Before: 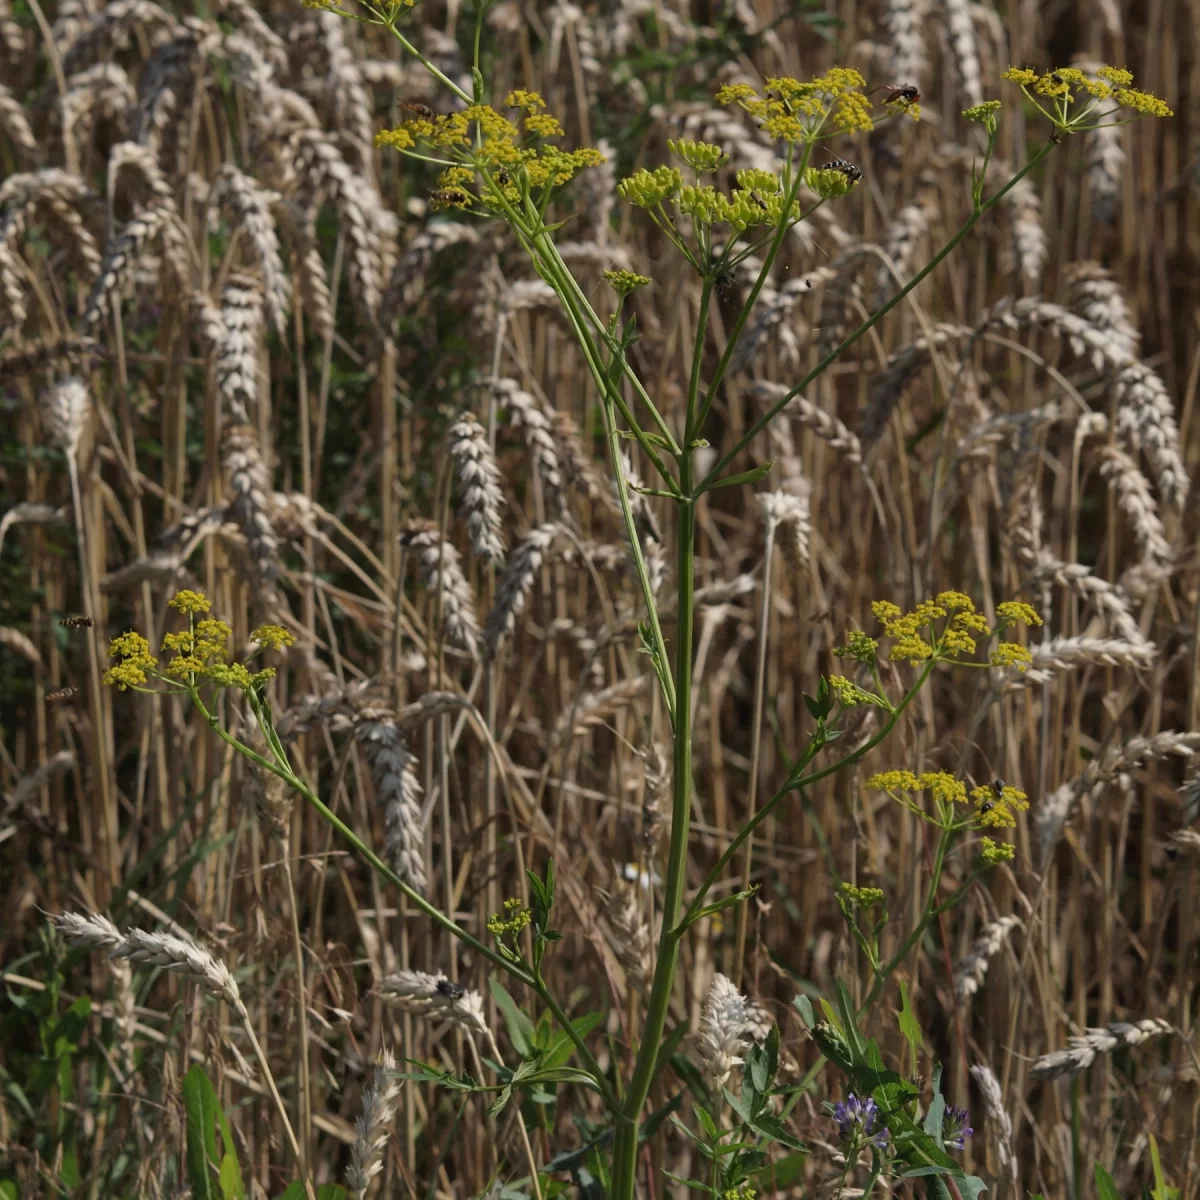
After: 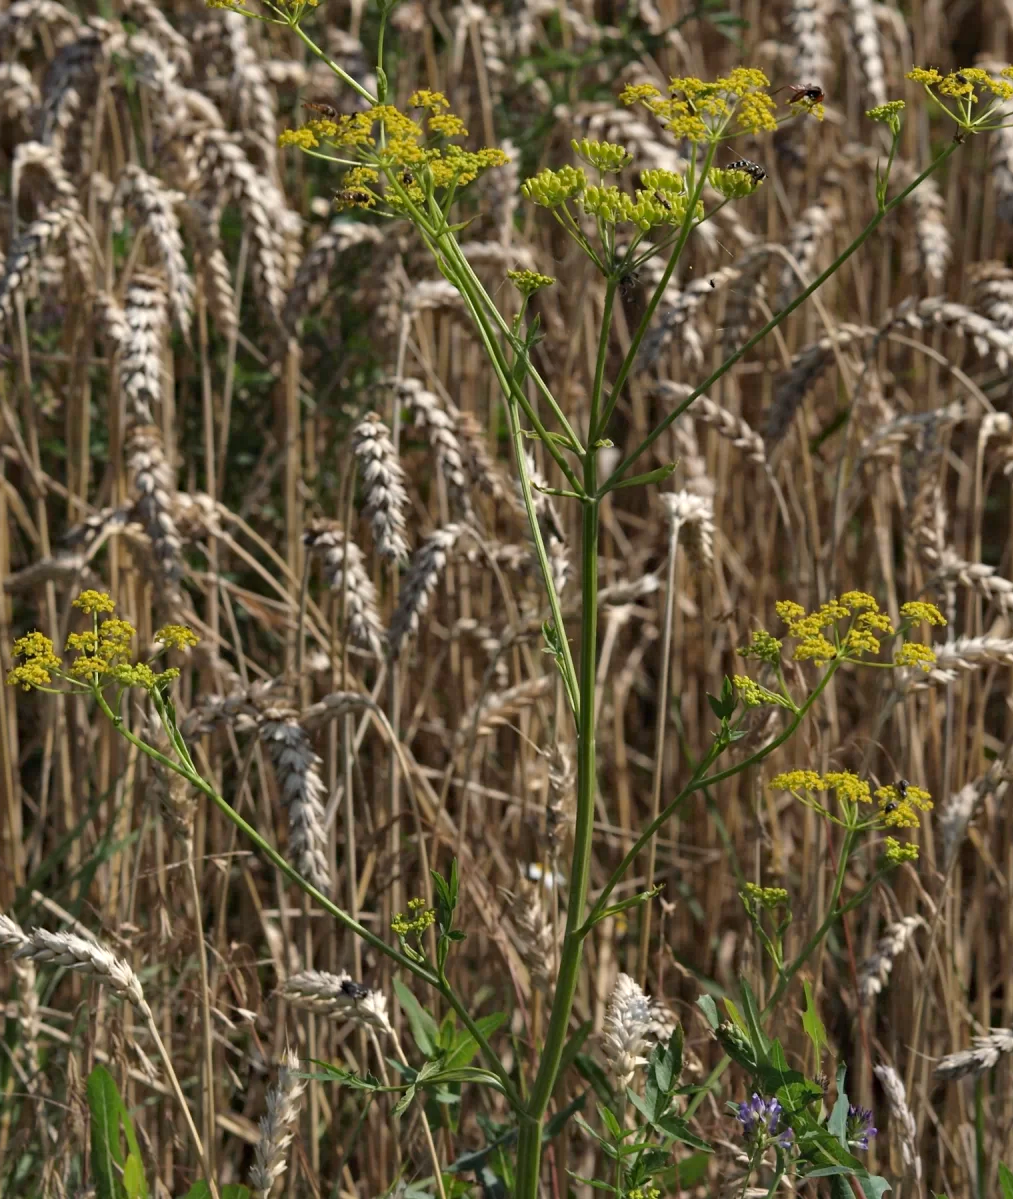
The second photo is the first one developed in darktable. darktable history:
haze removal: compatibility mode true, adaptive false
exposure: exposure 0.43 EV, compensate highlight preservation false
crop: left 8.073%, right 7.499%
